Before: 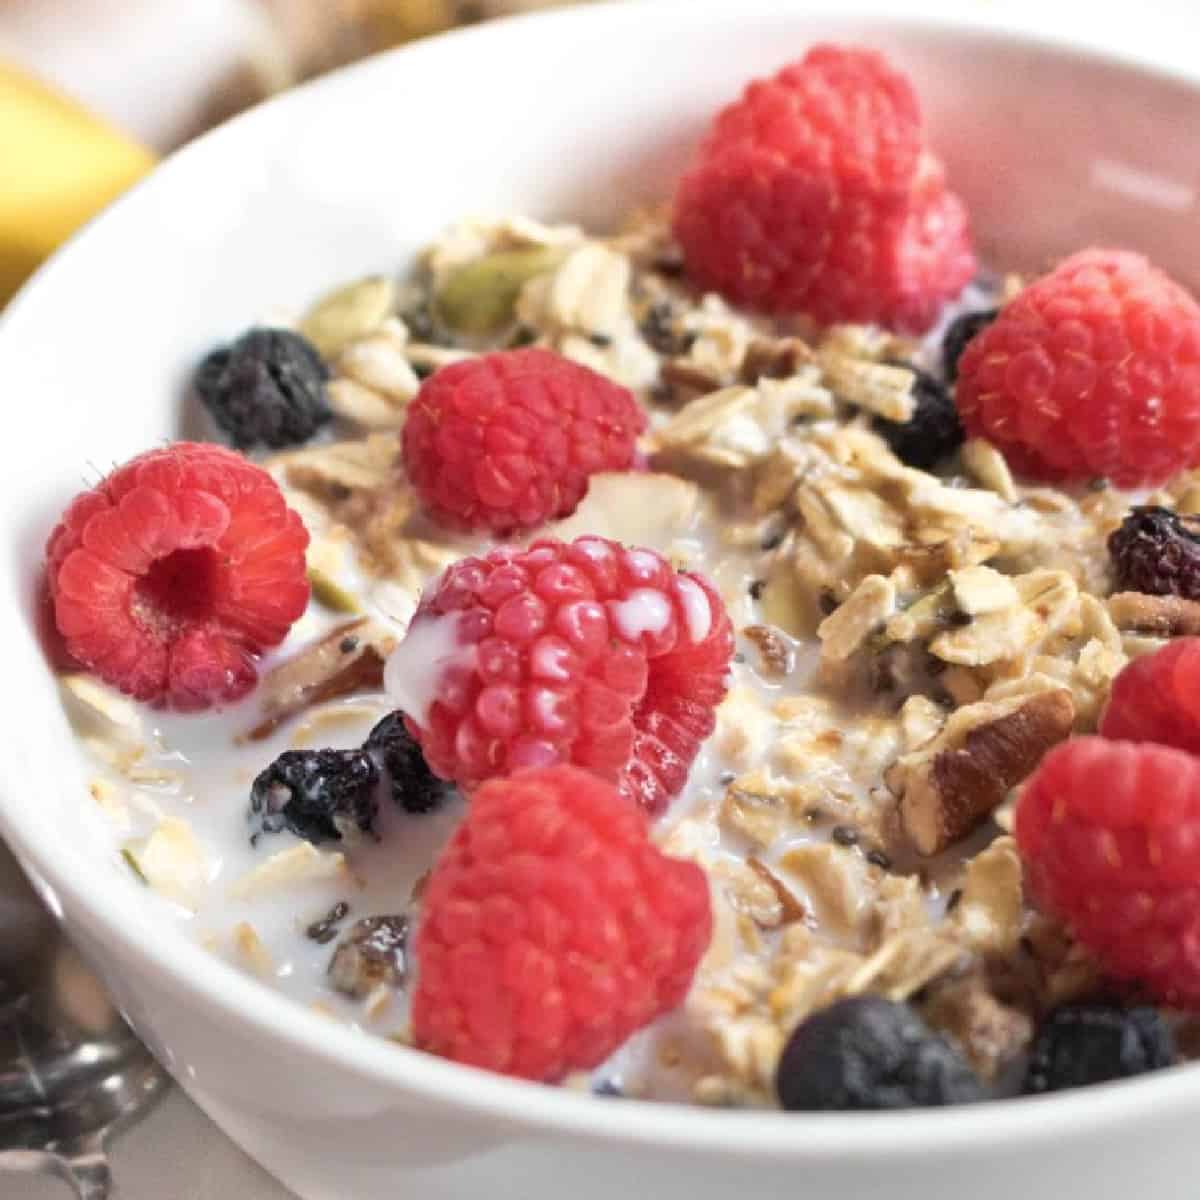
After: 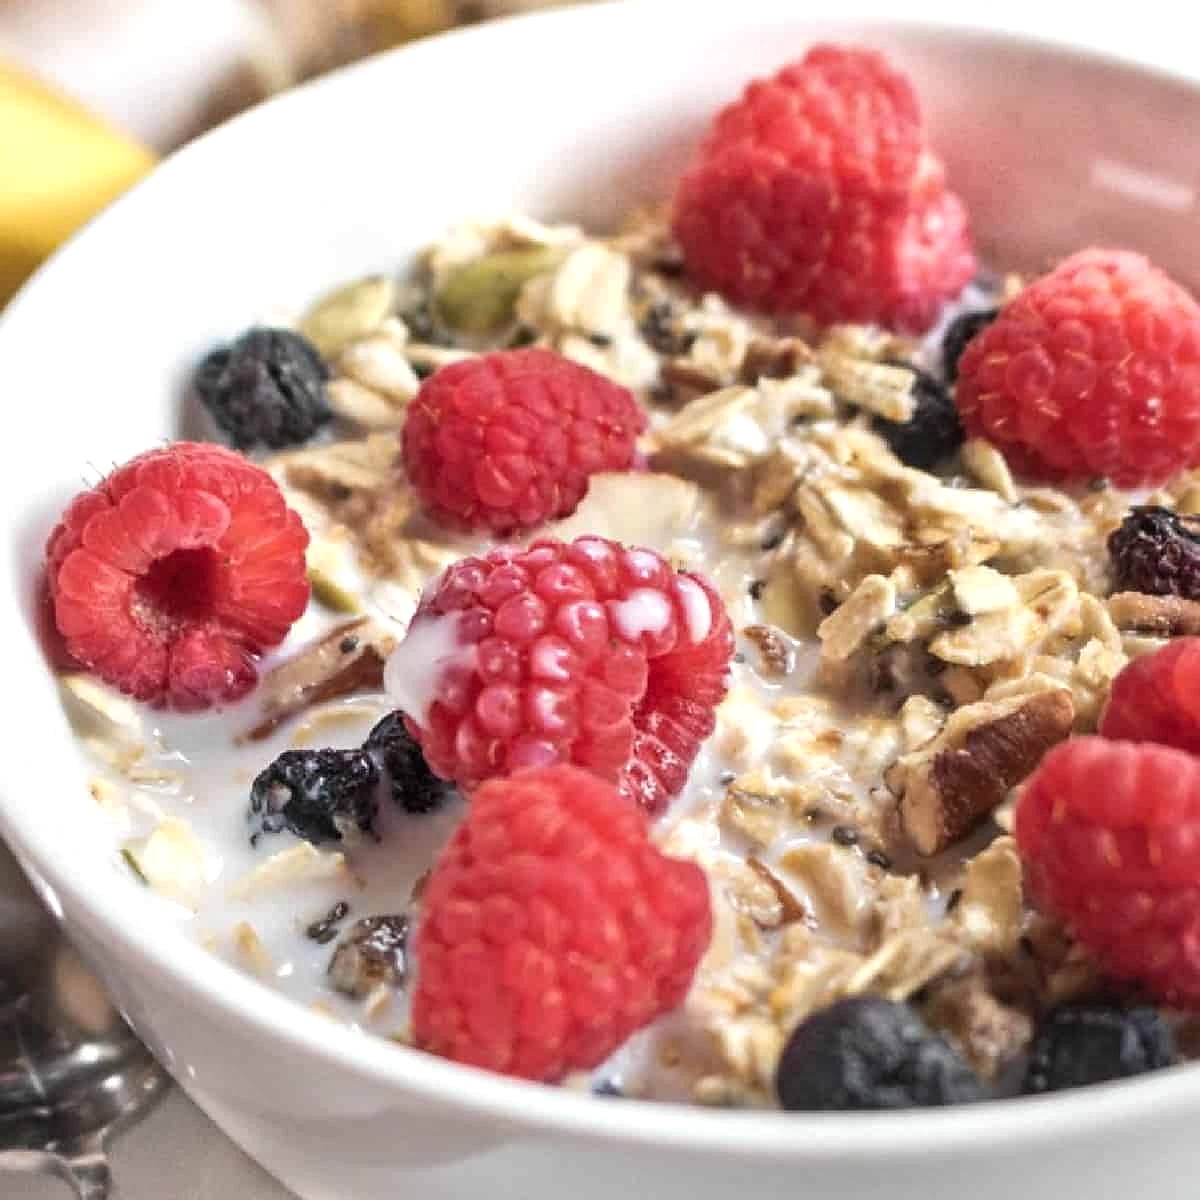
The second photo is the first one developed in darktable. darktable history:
sharpen: radius 1.819, amount 0.407, threshold 1.713
local contrast: detail 130%
exposure: black level correction -0.005, exposure 0.052 EV, compensate highlight preservation false
